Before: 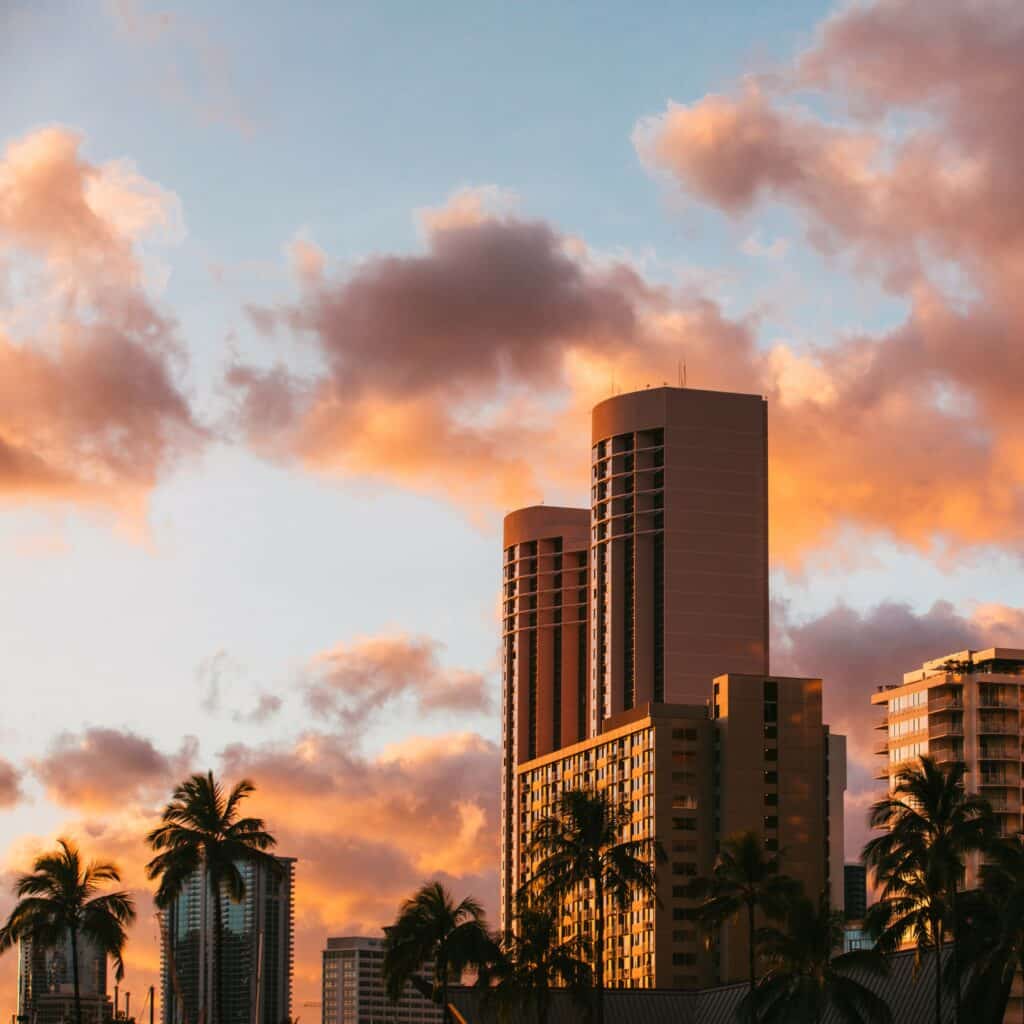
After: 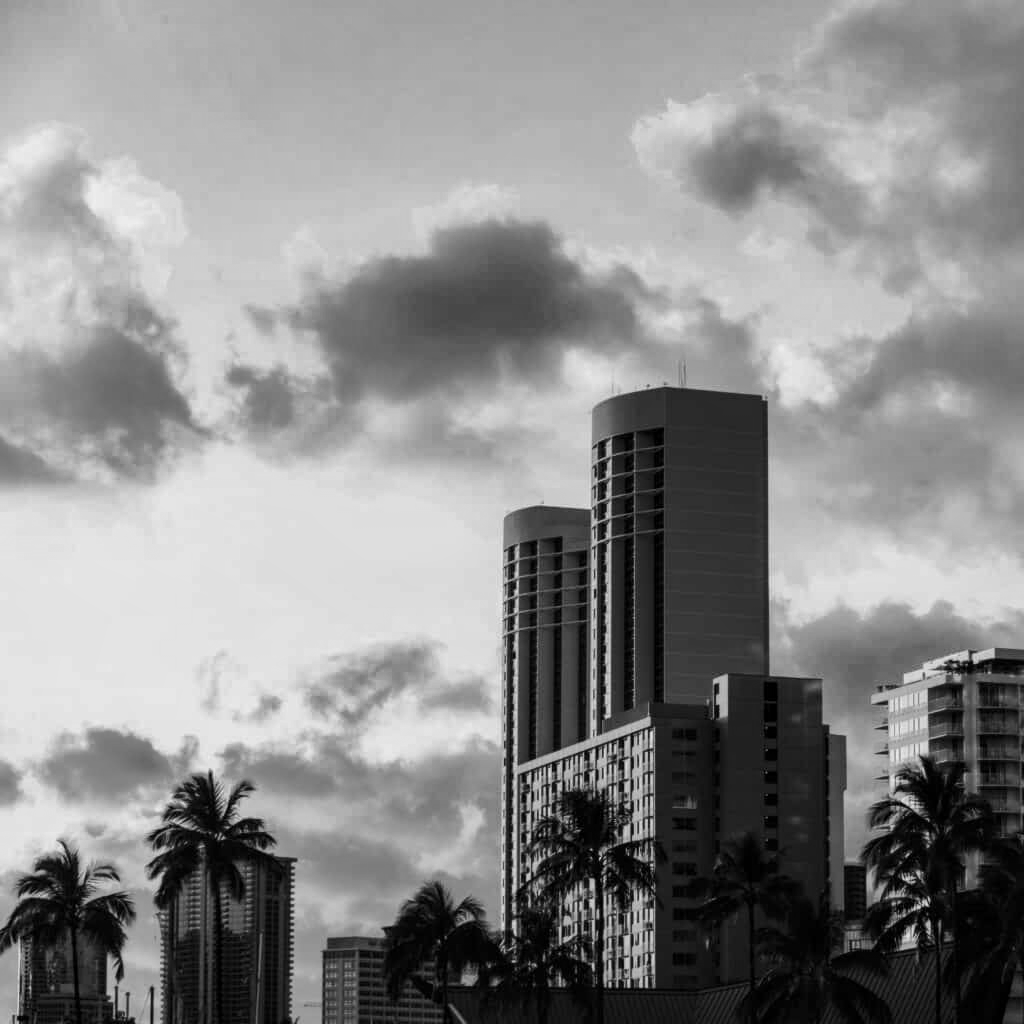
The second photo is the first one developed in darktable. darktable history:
monochrome: on, module defaults
shadows and highlights: shadows 40, highlights -60
contrast brightness saturation: contrast 0.28
local contrast: highlights 100%, shadows 100%, detail 120%, midtone range 0.2
white balance: red 1.05, blue 1.072
